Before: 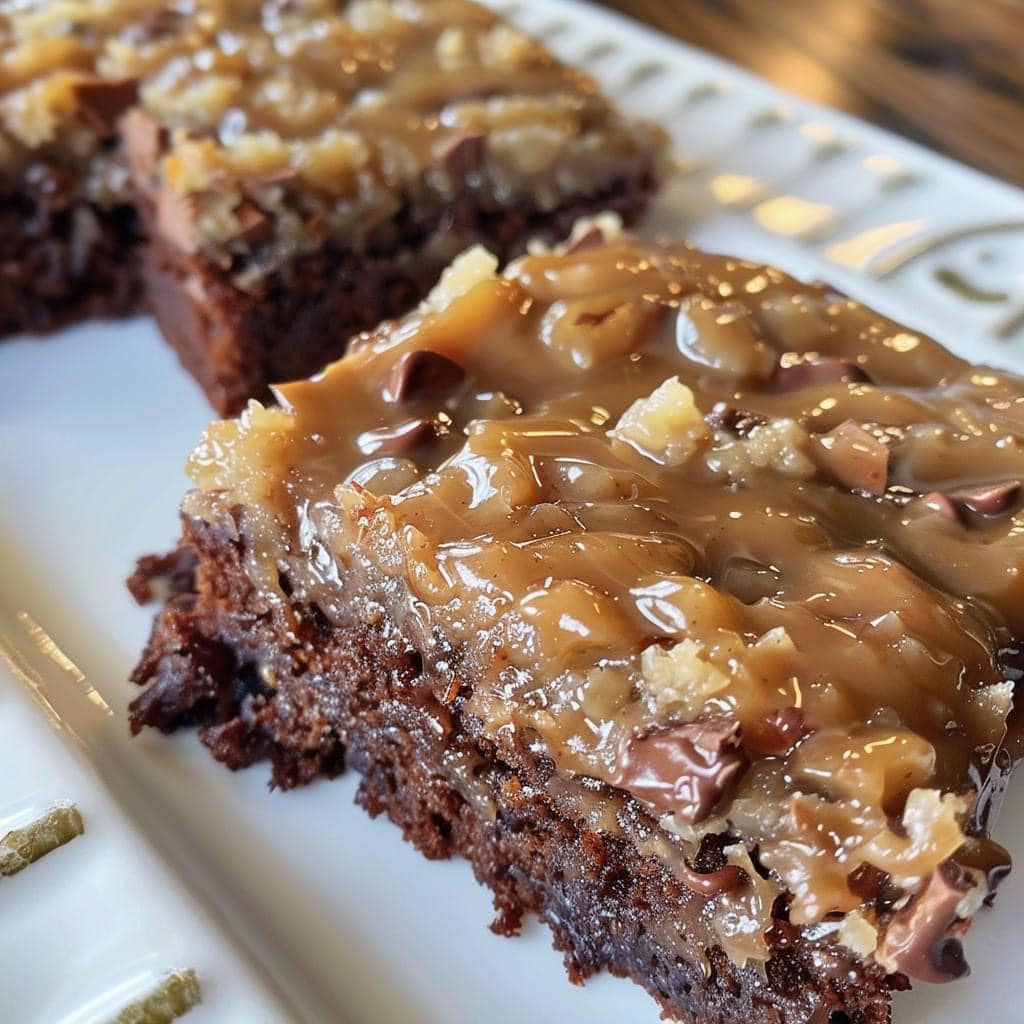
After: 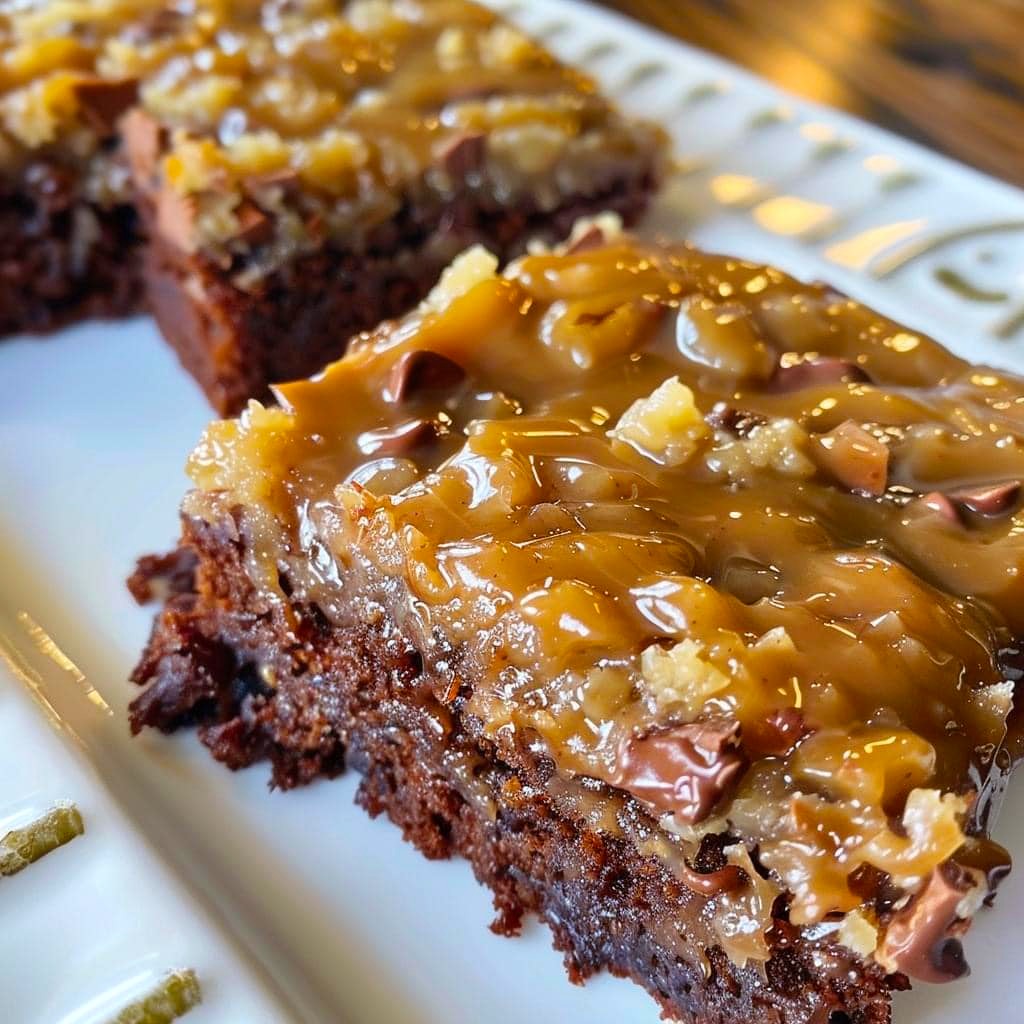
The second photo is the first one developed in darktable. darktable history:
color balance rgb: perceptual saturation grading › global saturation 30%, global vibrance 20%
exposure: exposure 0.078 EV, compensate highlight preservation false
